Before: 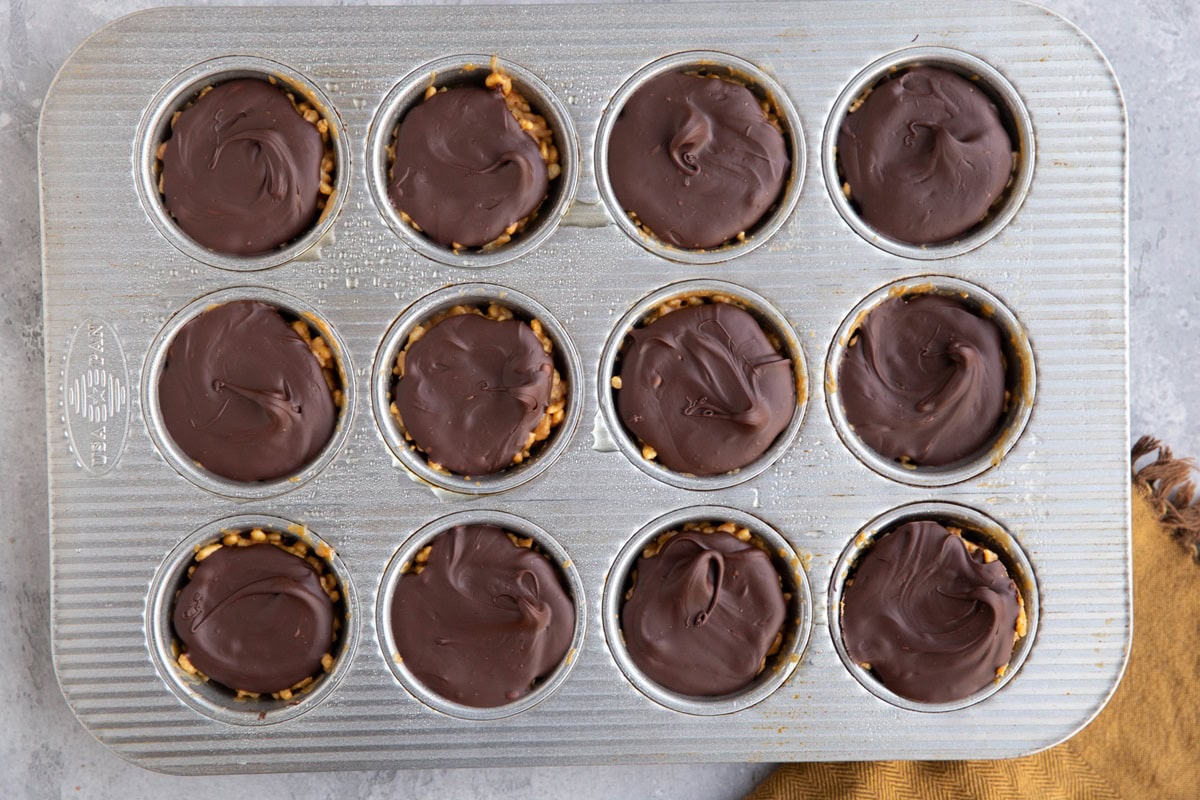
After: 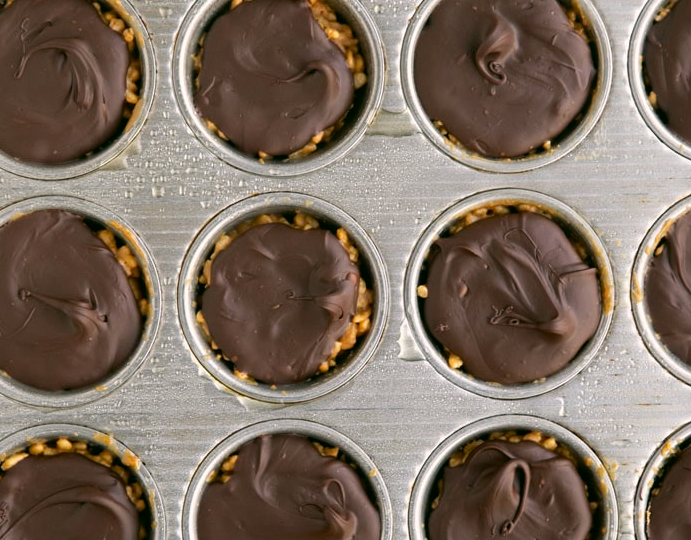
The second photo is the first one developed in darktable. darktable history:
crop: left 16.222%, top 11.414%, right 26.166%, bottom 20.652%
color correction: highlights a* 3.96, highlights b* 4.93, shadows a* -8, shadows b* 5.07
